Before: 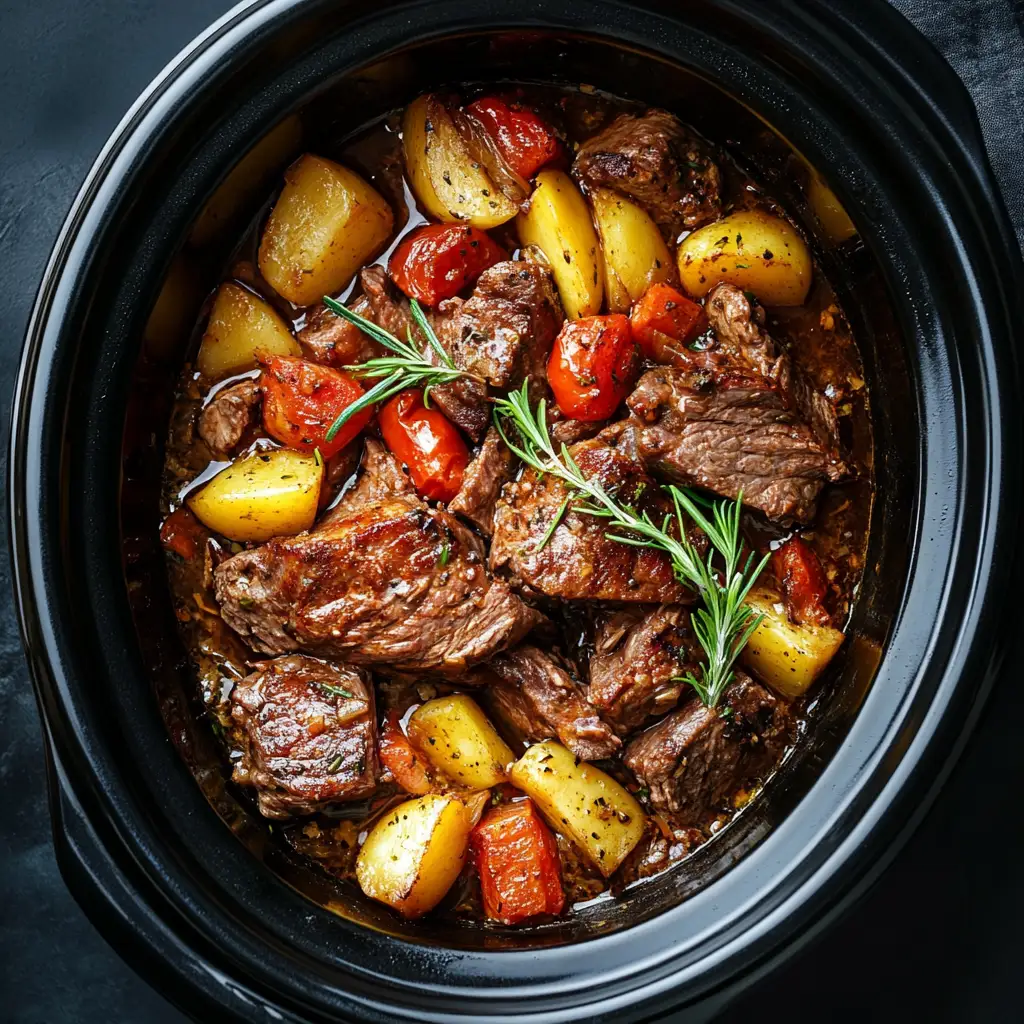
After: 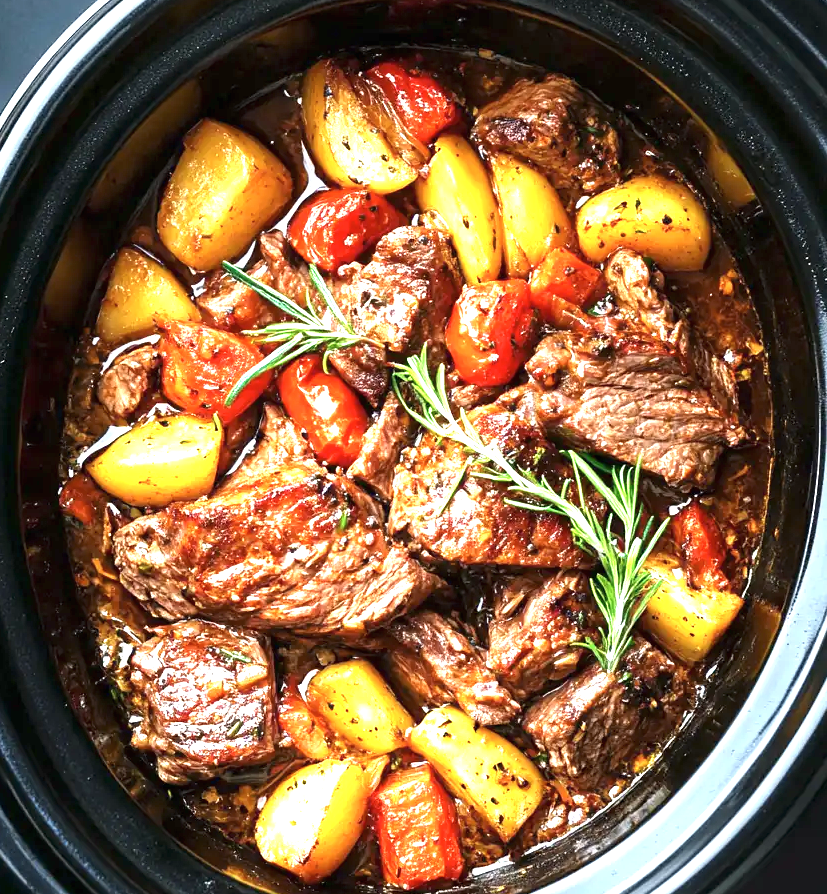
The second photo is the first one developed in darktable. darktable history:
crop: left 9.92%, top 3.486%, right 9.284%, bottom 9.194%
exposure: black level correction 0, exposure 1.685 EV, compensate highlight preservation false
contrast brightness saturation: saturation -0.067
